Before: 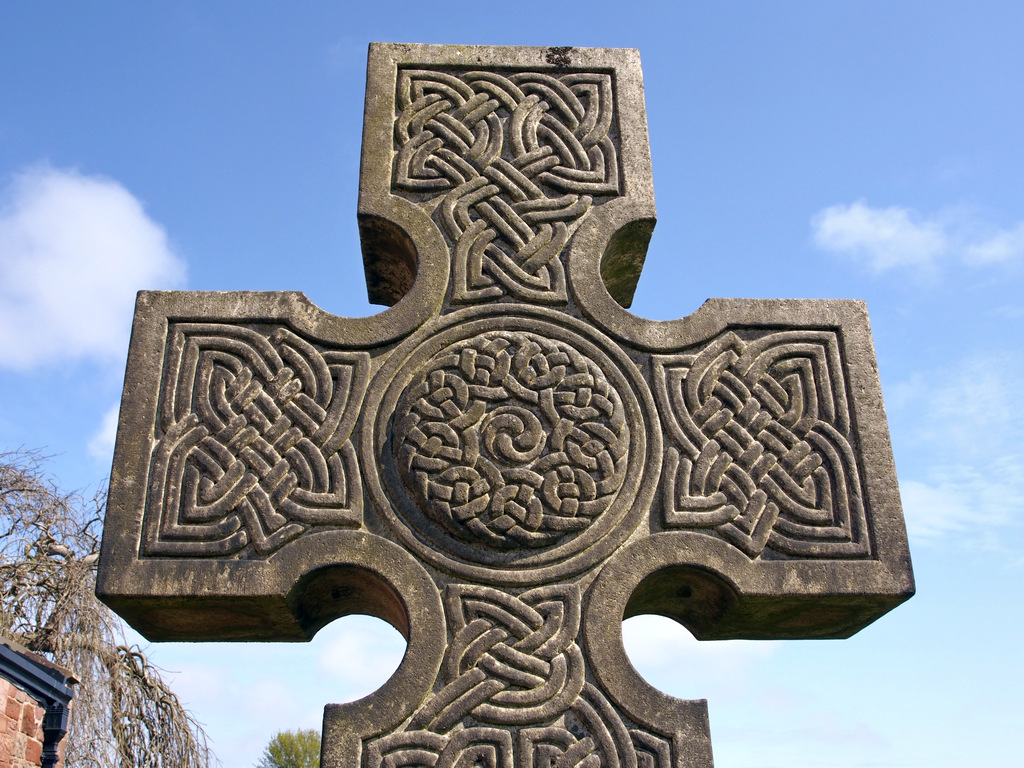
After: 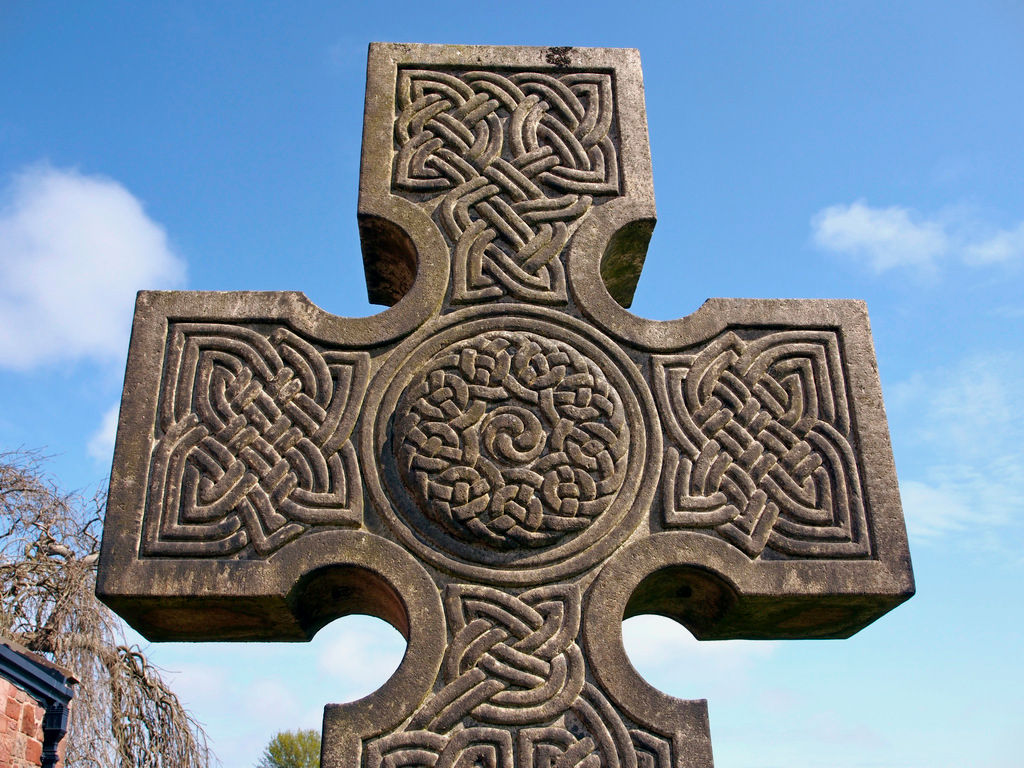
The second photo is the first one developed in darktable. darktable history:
vignetting: fall-off start 115.73%, fall-off radius 57.98%
exposure: exposure -0.149 EV, compensate highlight preservation false
